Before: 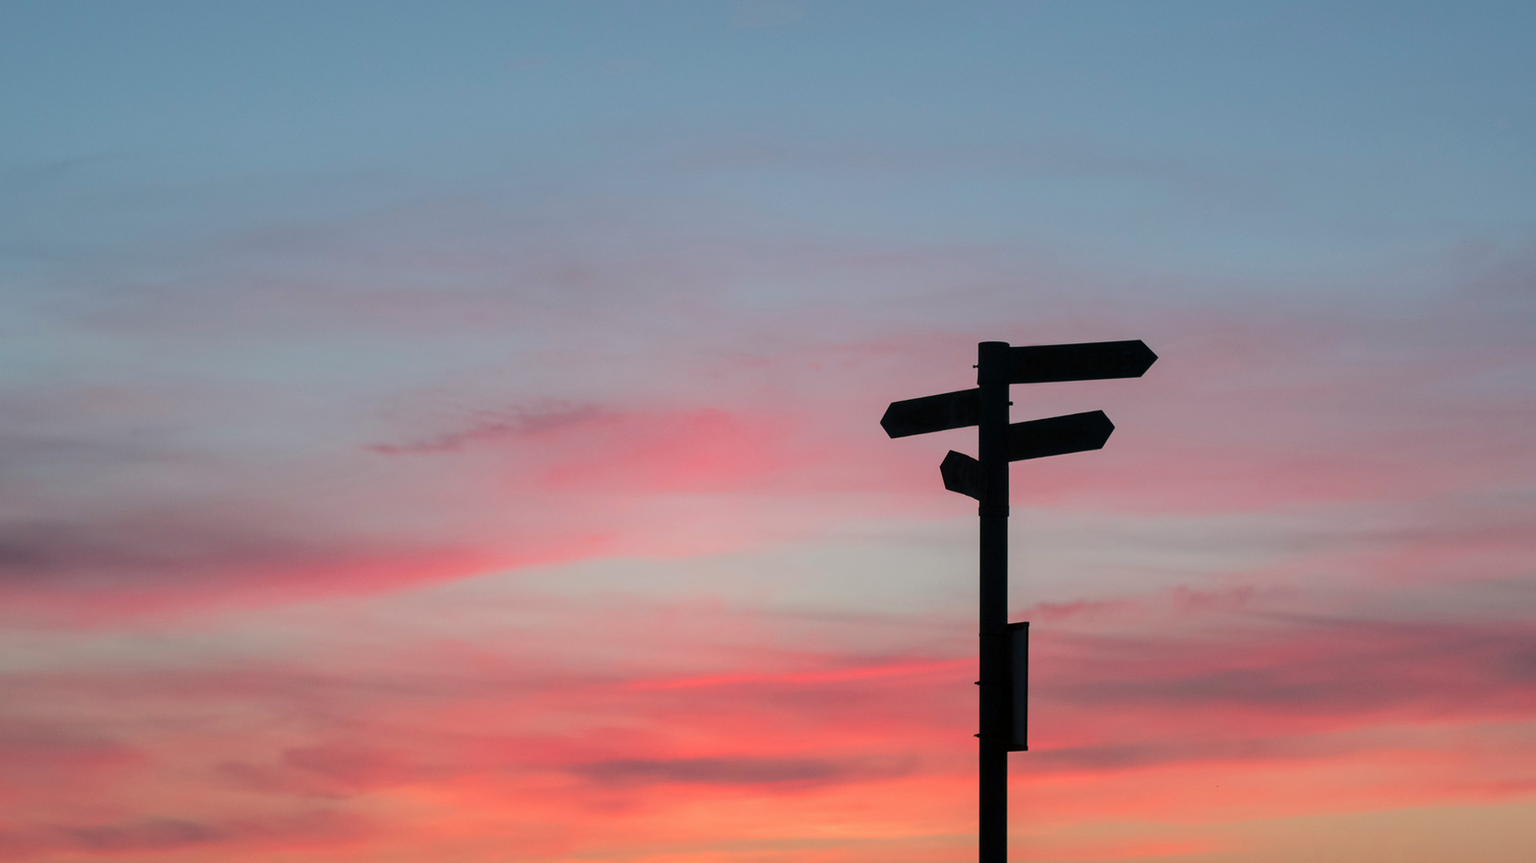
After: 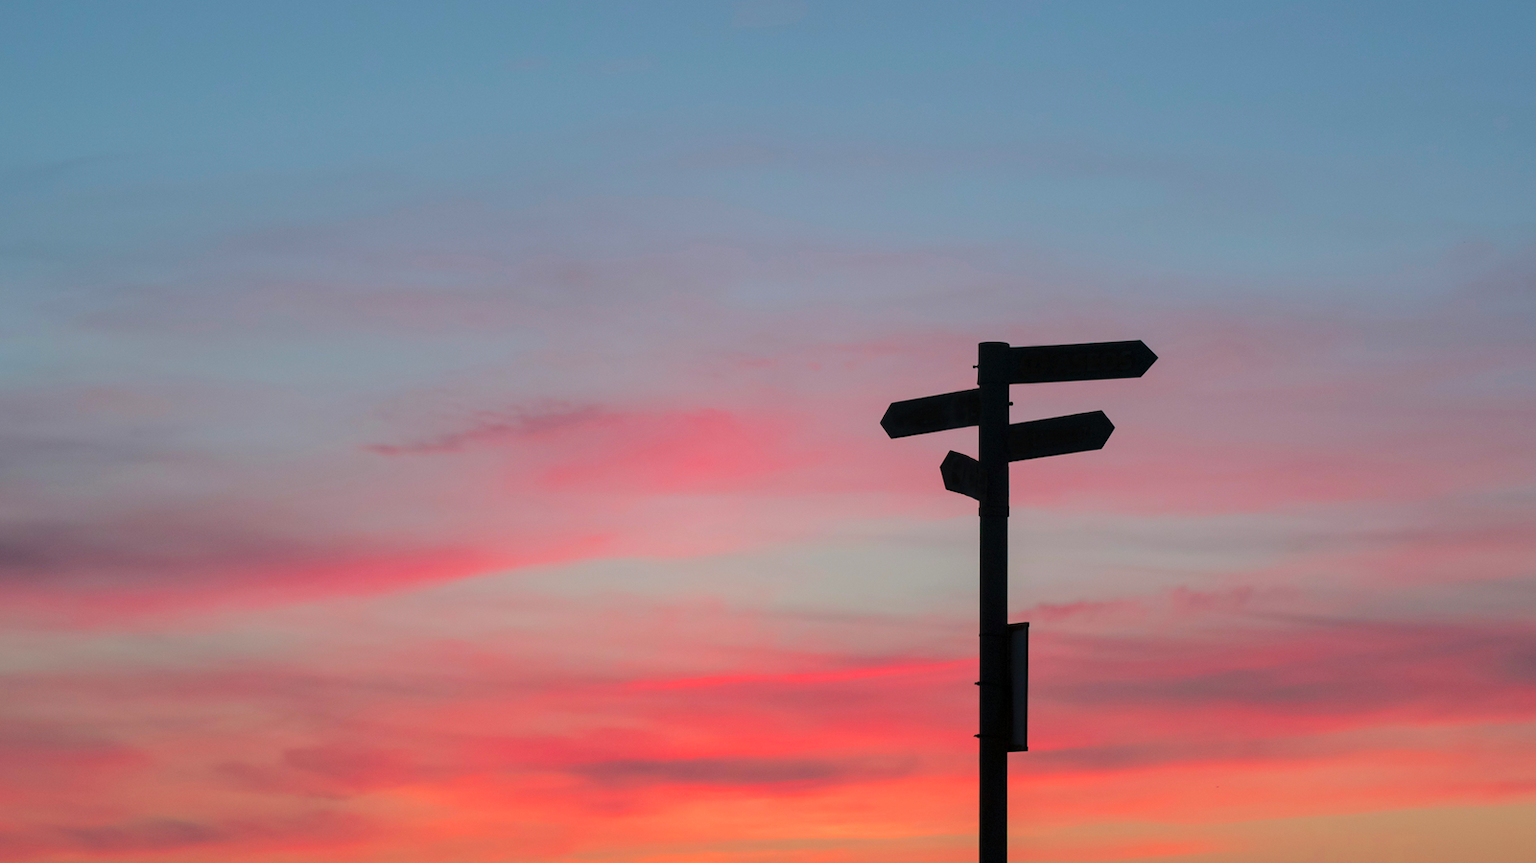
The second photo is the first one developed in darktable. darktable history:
shadows and highlights: radius 121.13, shadows 21.4, white point adjustment -9.72, highlights -14.39, soften with gaussian
contrast brightness saturation: contrast 0.07, brightness 0.08, saturation 0.18
